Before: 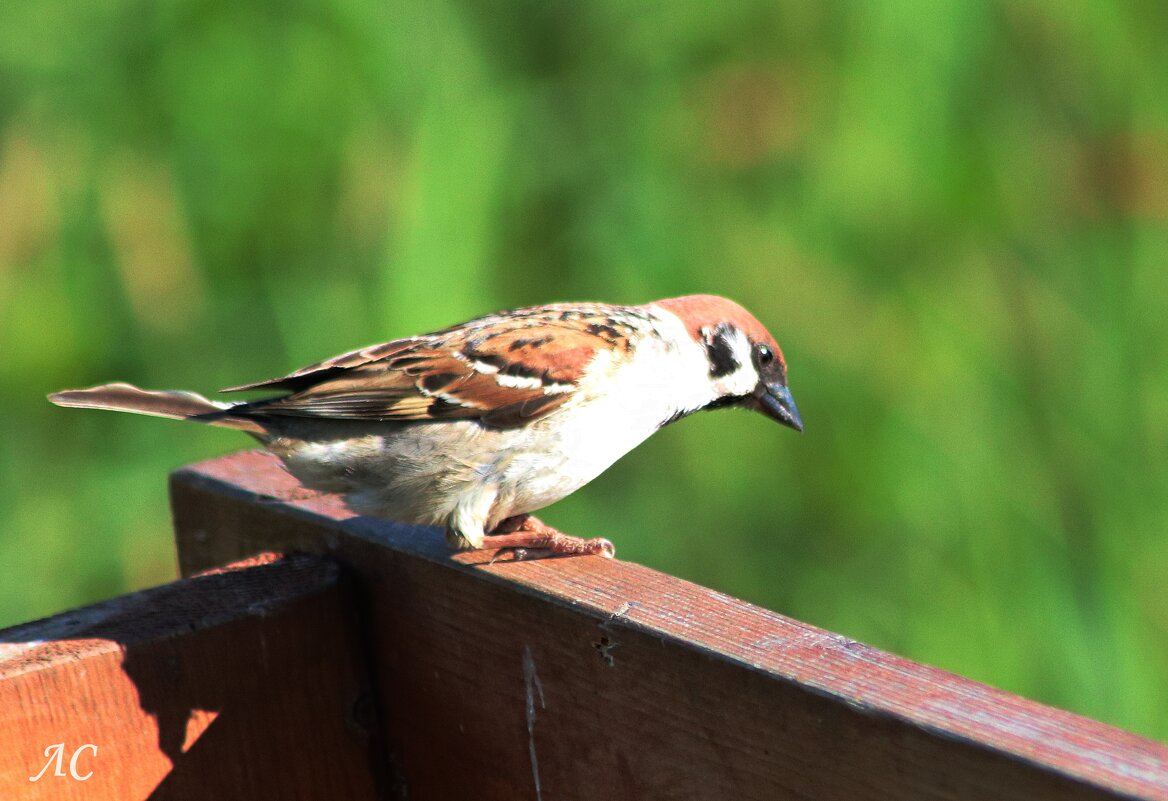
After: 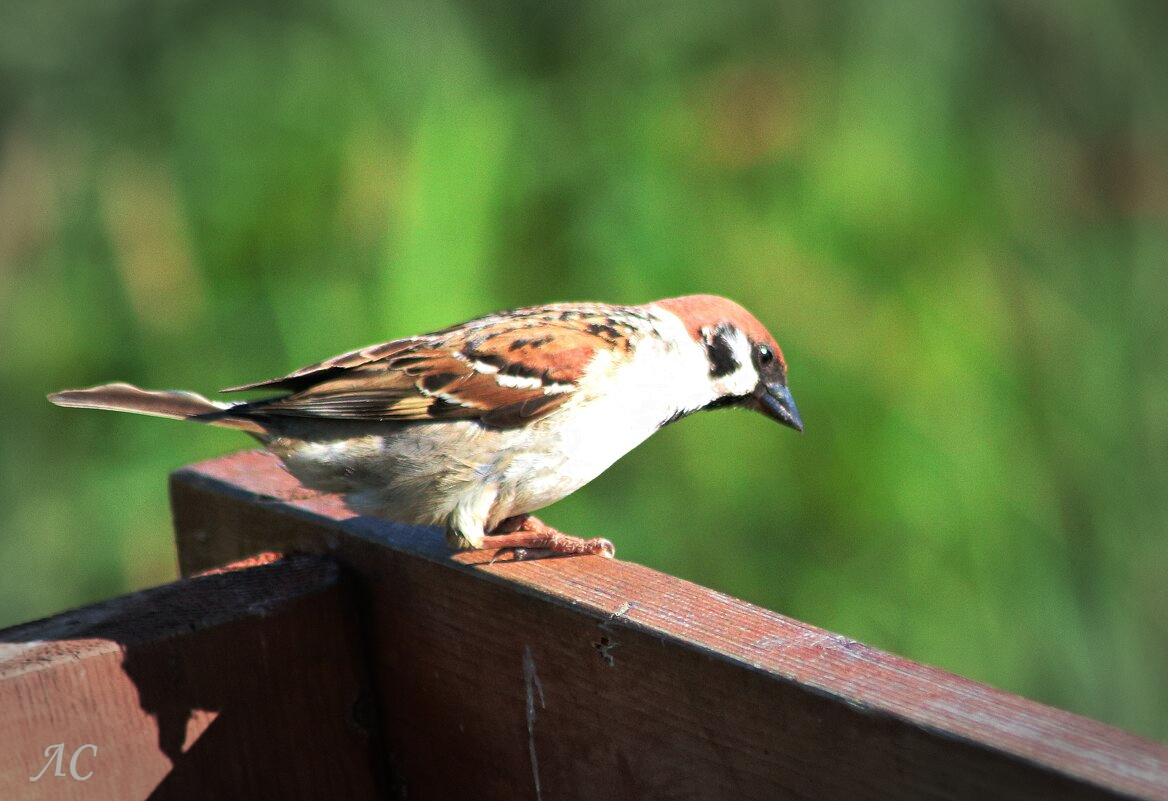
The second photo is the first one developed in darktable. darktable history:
vignetting: fall-off start 71.05%, width/height ratio 1.335
